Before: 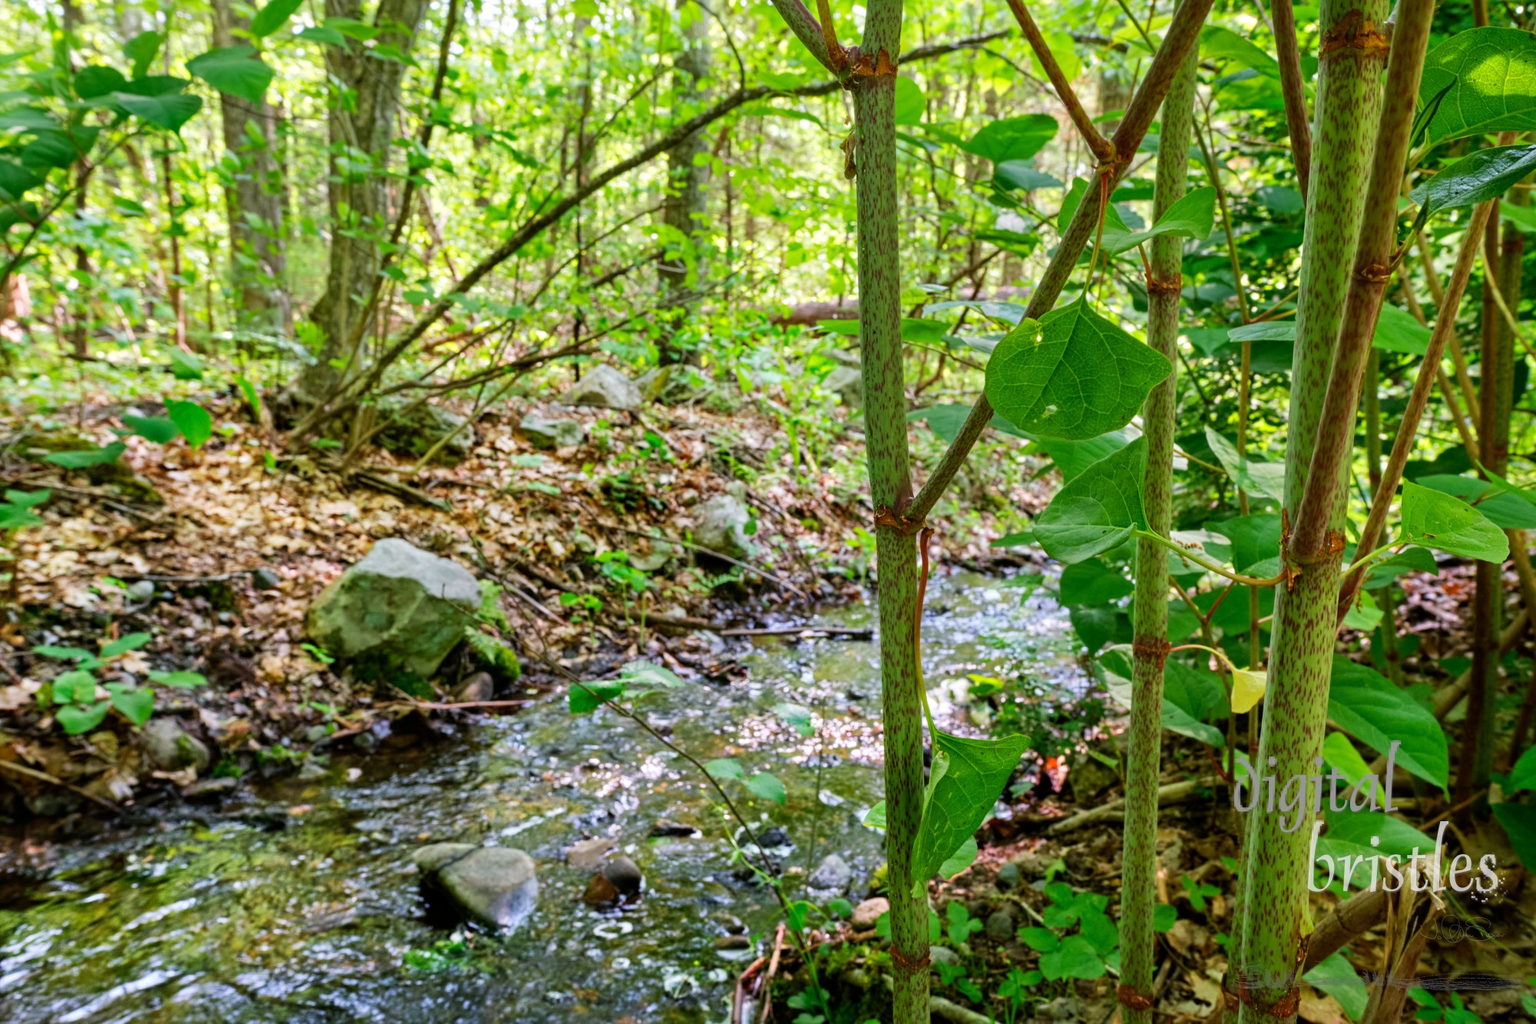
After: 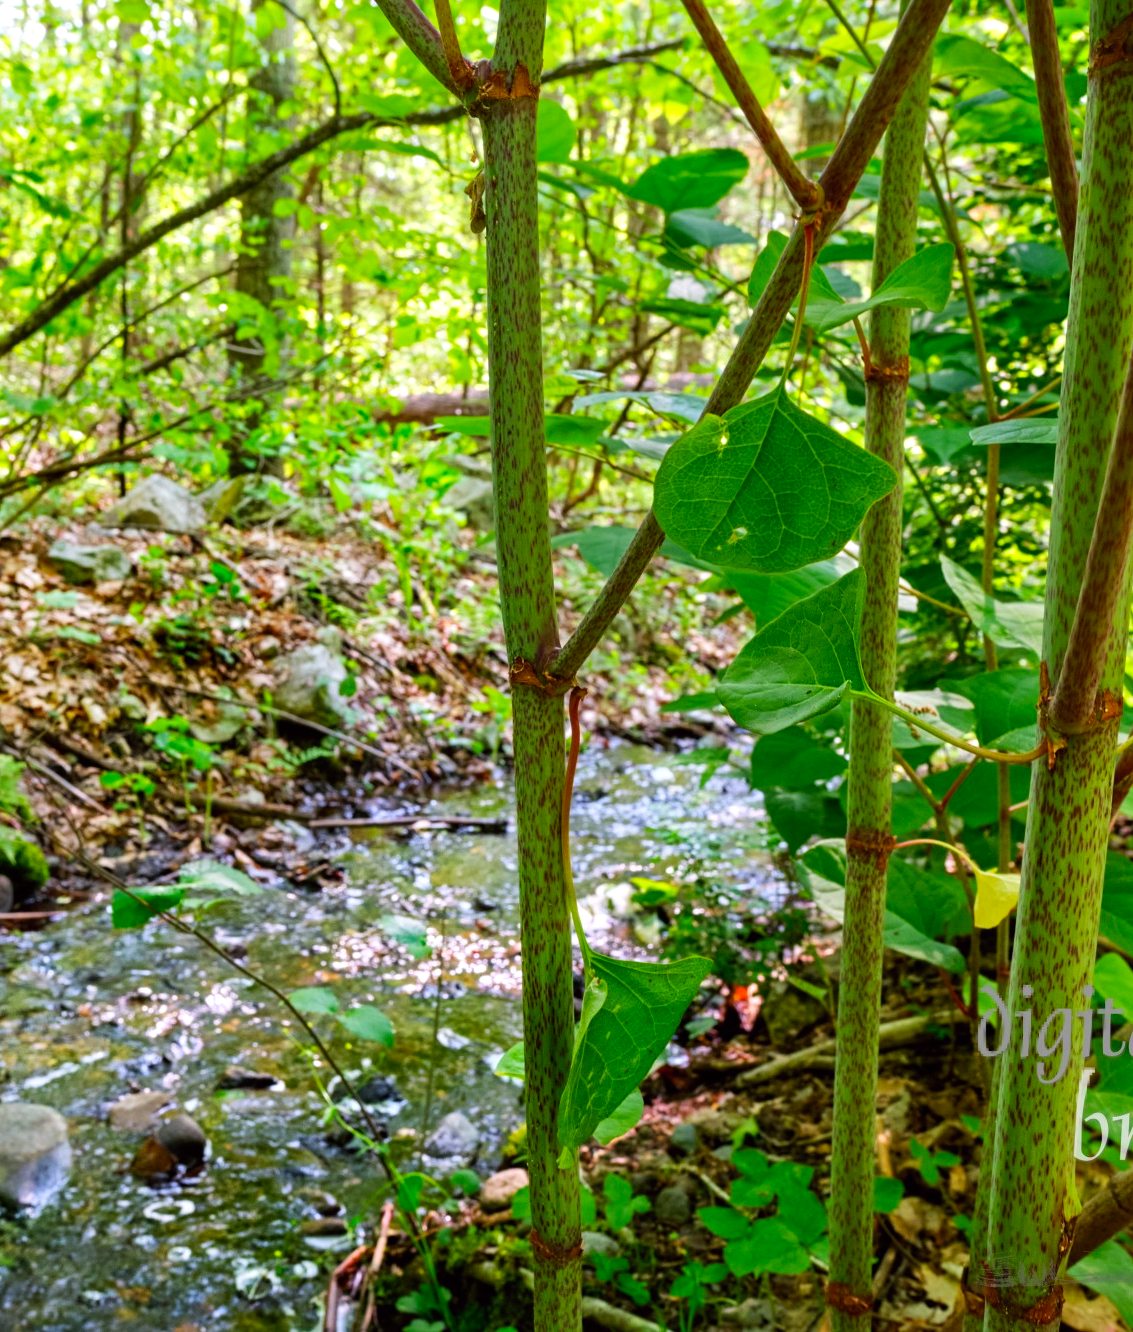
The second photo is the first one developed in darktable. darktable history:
color balance: lift [1, 1, 0.999, 1.001], gamma [1, 1.003, 1.005, 0.995], gain [1, 0.992, 0.988, 1.012], contrast 5%, output saturation 110%
crop: left 31.458%, top 0%, right 11.876%
